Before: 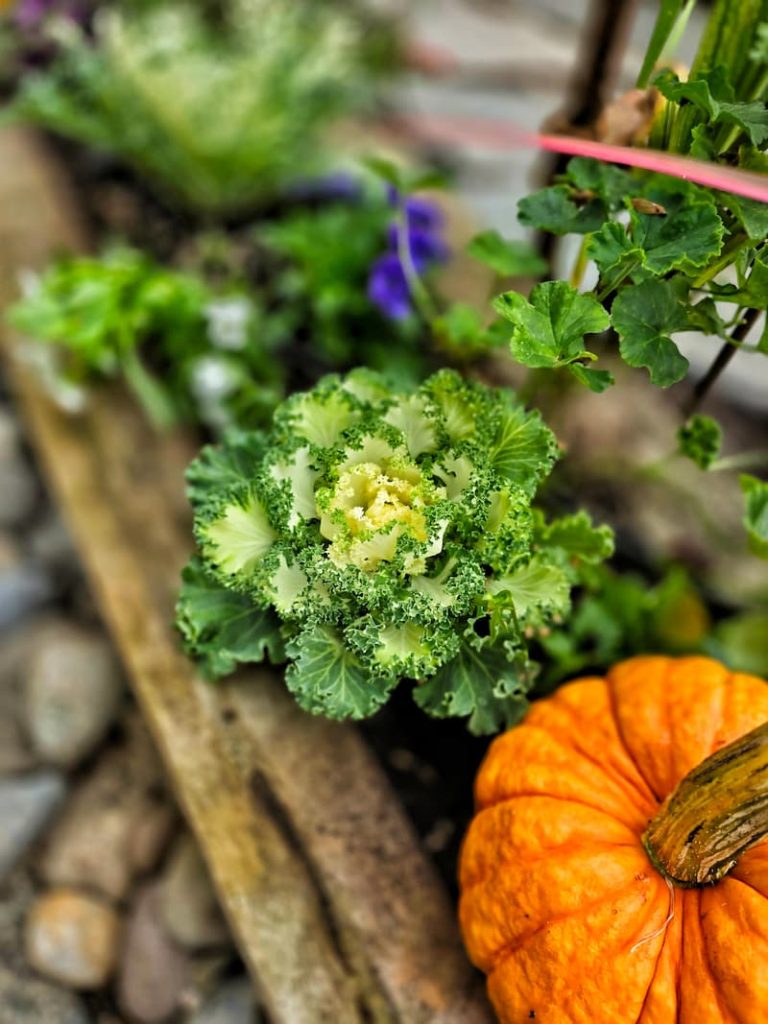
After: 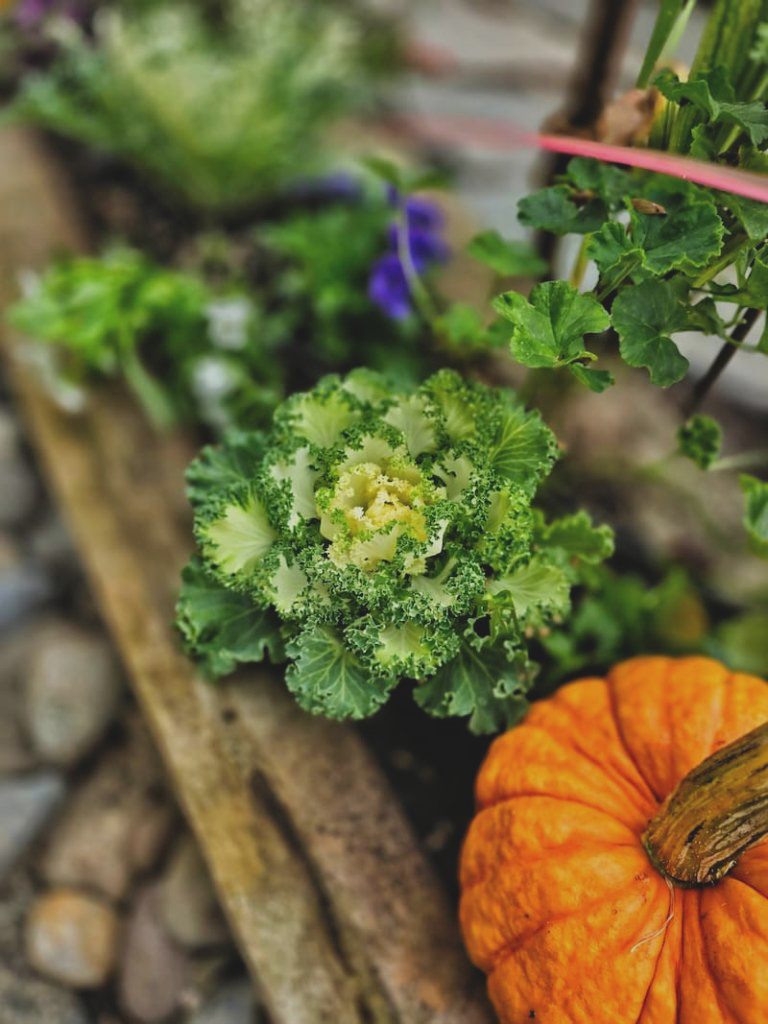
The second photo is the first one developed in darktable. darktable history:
shadows and highlights: low approximation 0.01, soften with gaussian
exposure: black level correction -0.015, exposure -0.5 EV, compensate highlight preservation false
